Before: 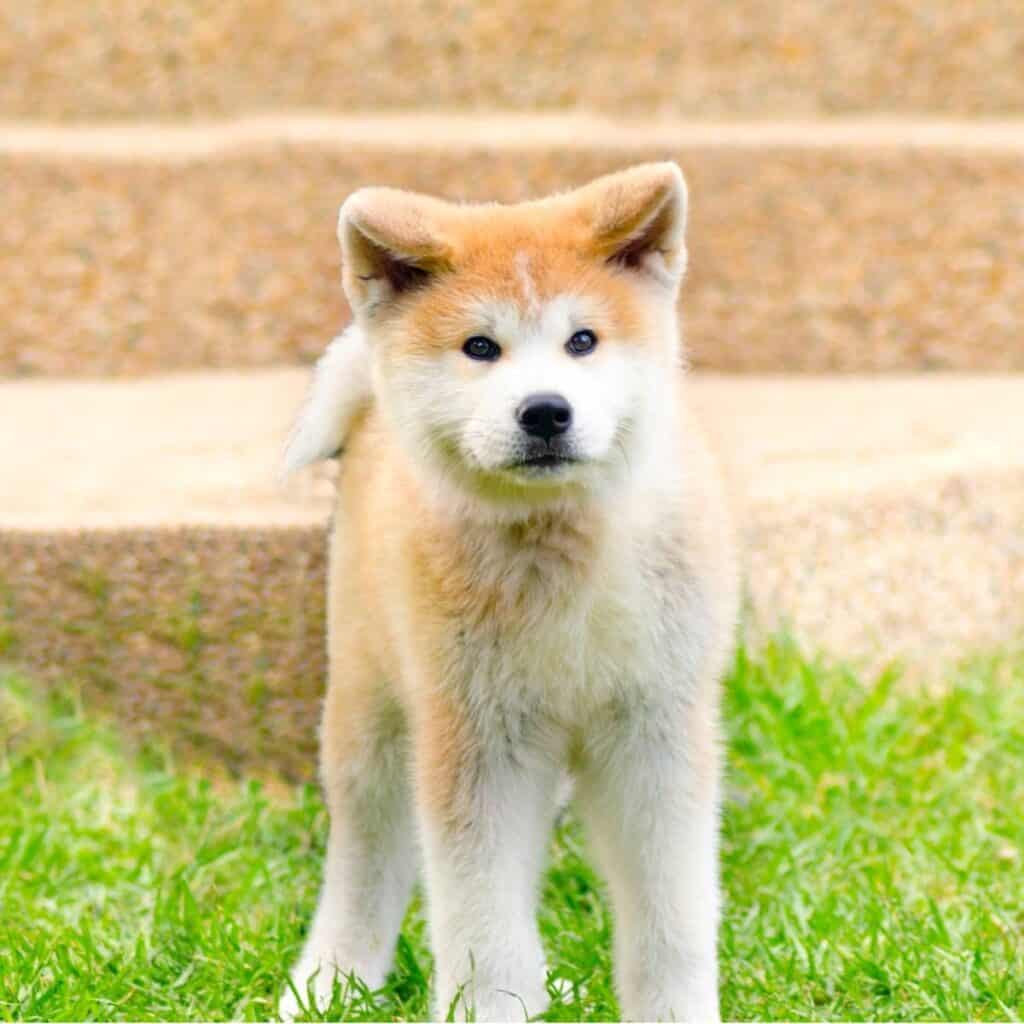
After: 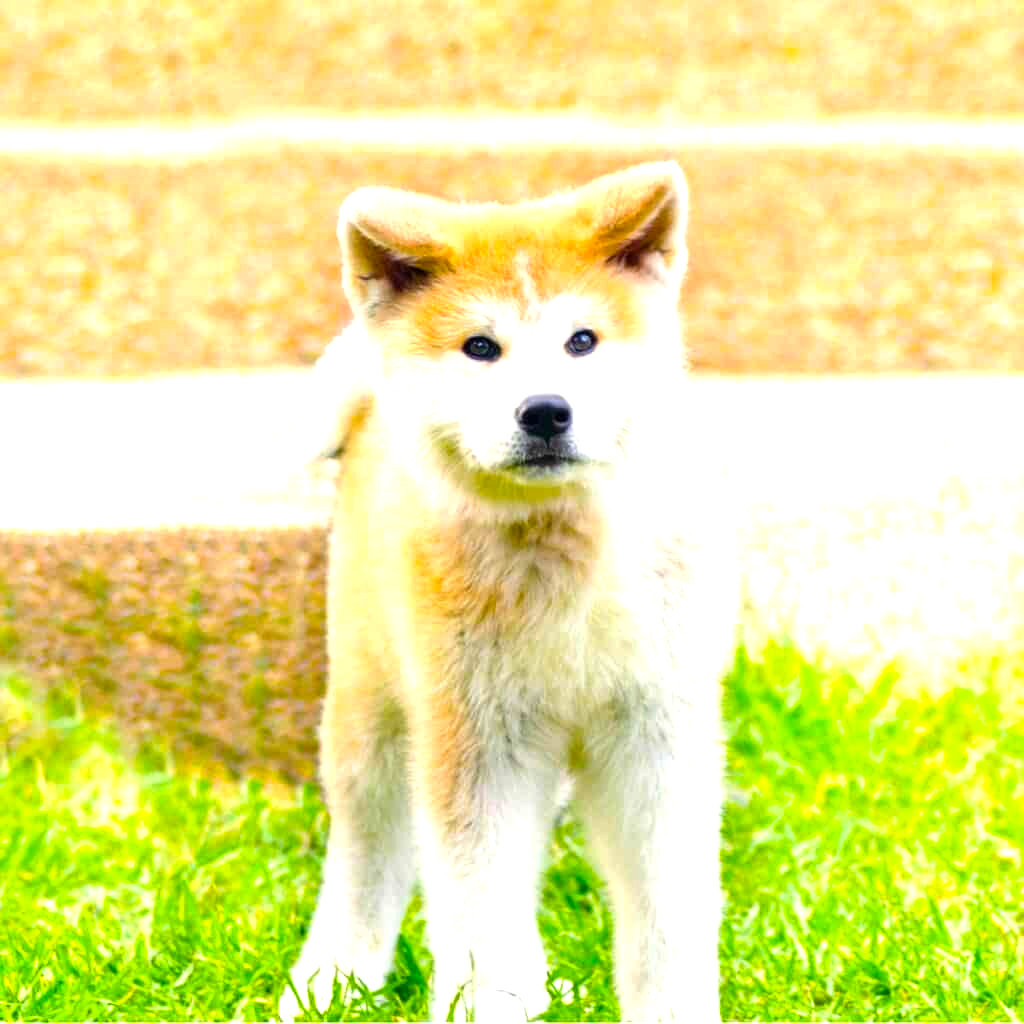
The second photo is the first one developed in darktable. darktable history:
color balance rgb: perceptual saturation grading › global saturation 19.888%, perceptual brilliance grading › global brilliance 24.671%, global vibrance 20%
